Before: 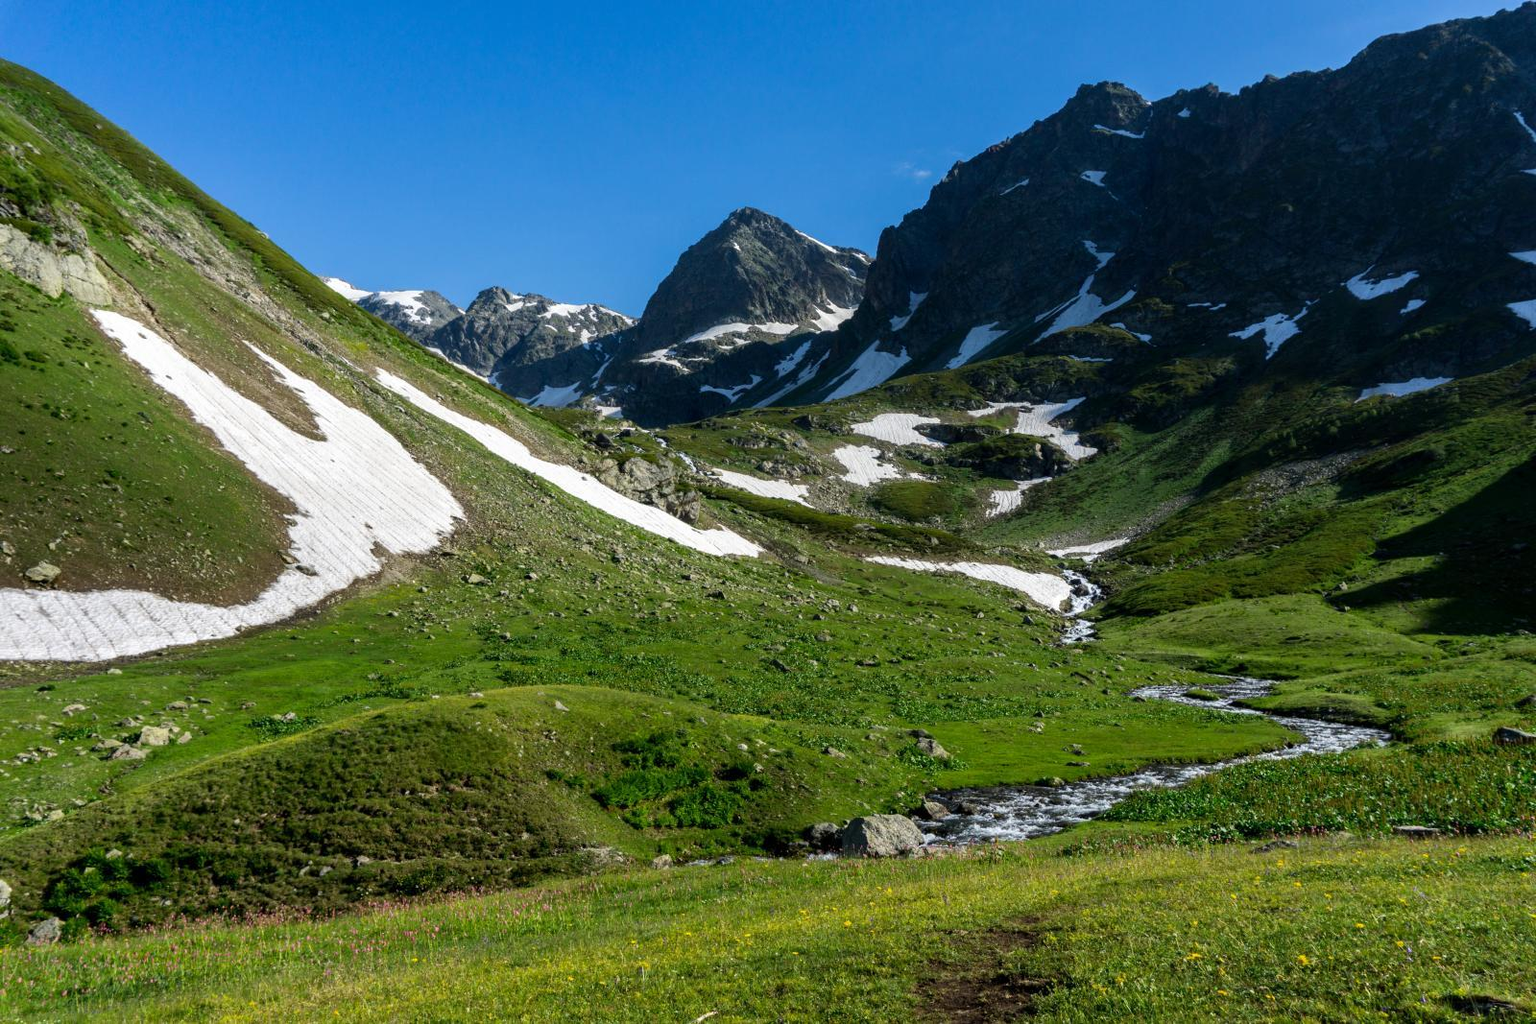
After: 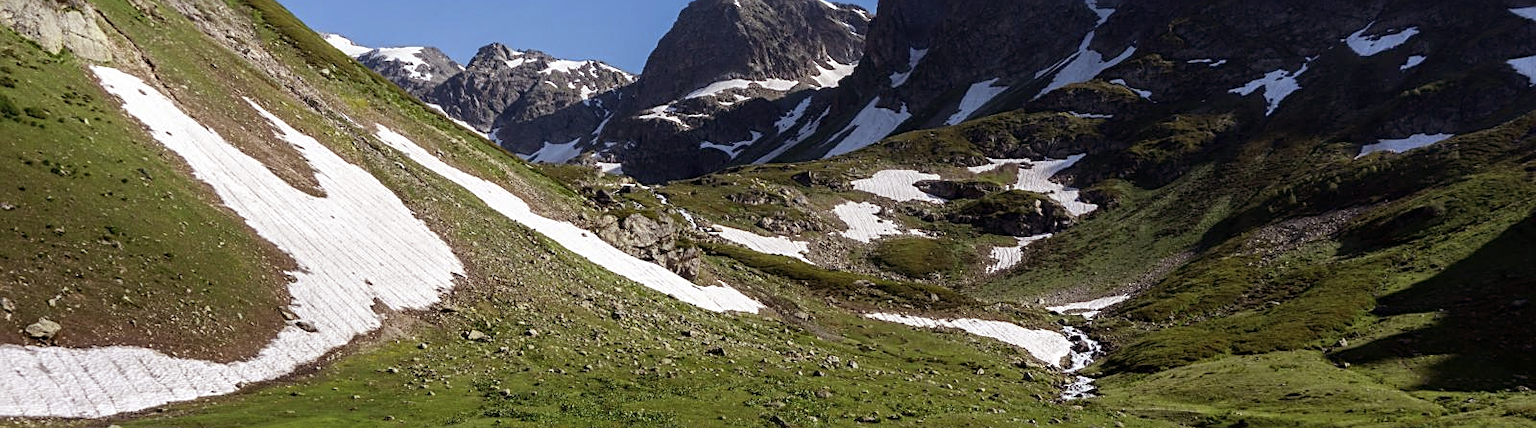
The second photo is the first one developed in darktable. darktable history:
crop and rotate: top 23.84%, bottom 34.294%
rgb levels: mode RGB, independent channels, levels [[0, 0.474, 1], [0, 0.5, 1], [0, 0.5, 1]]
color correction: saturation 0.8
sharpen: on, module defaults
